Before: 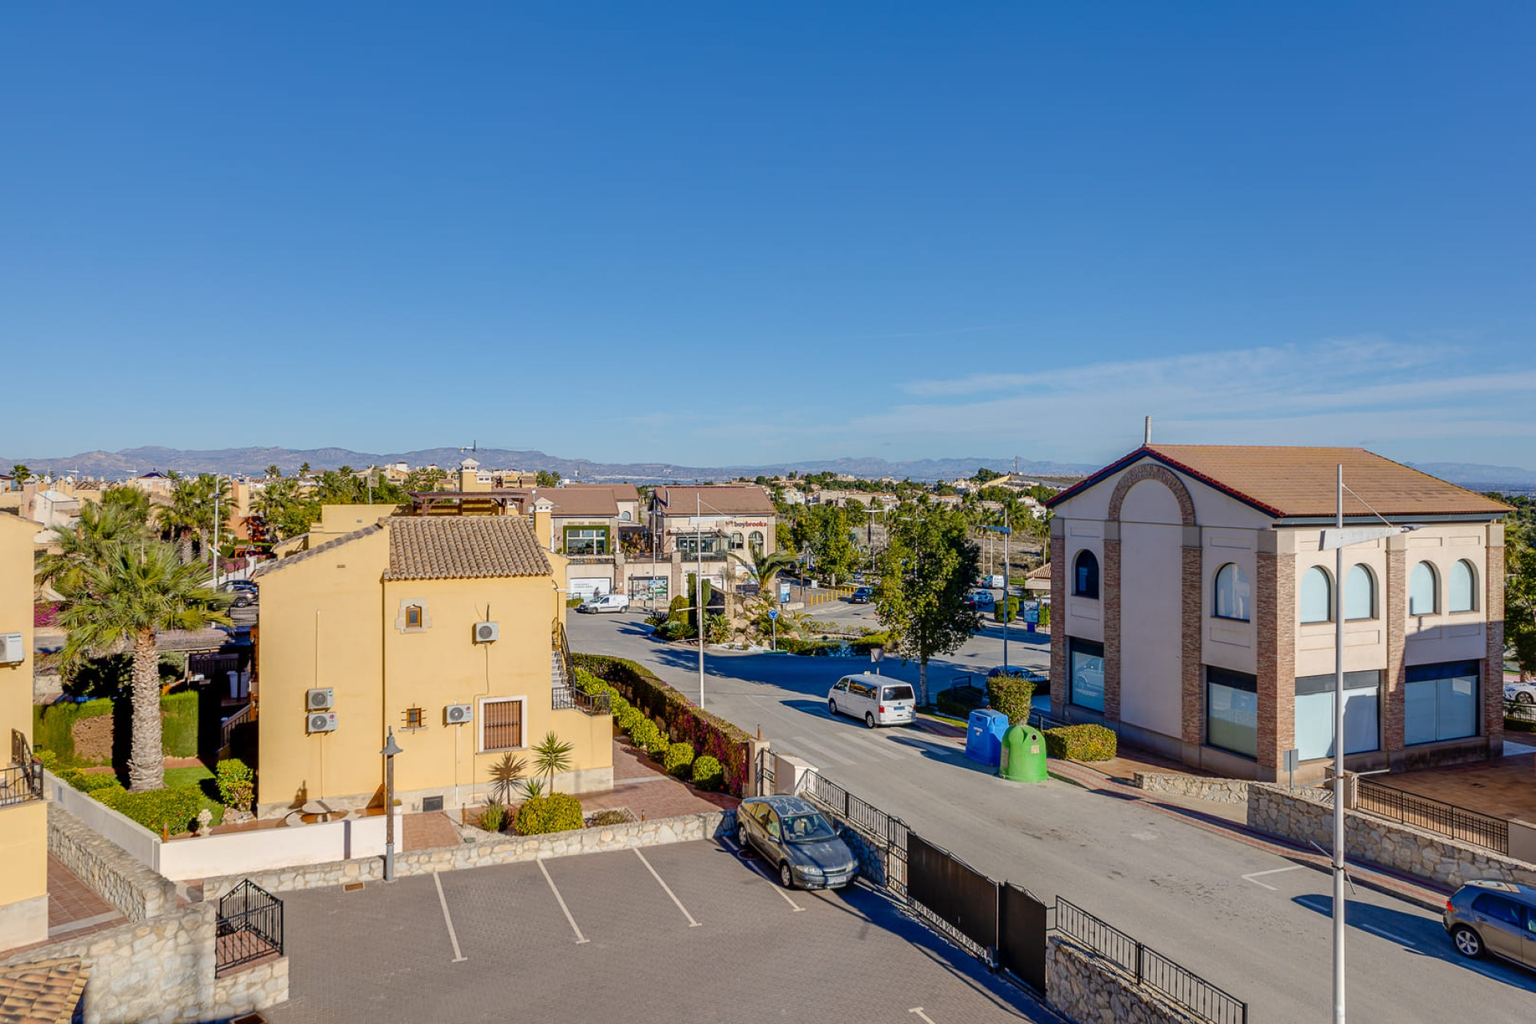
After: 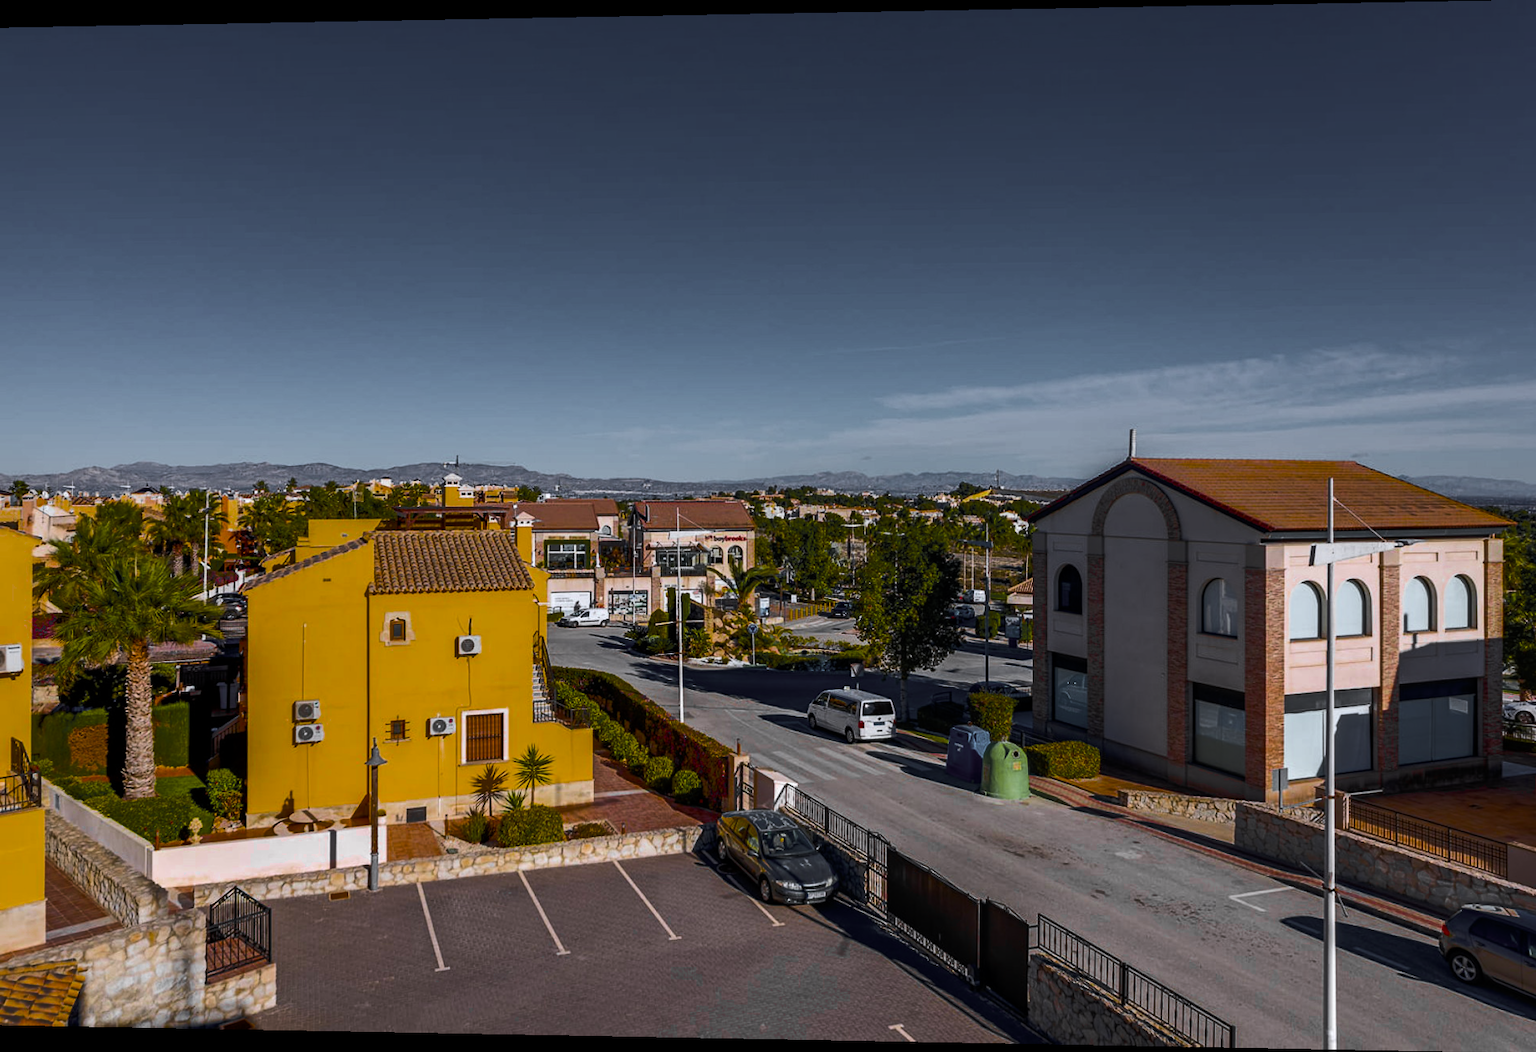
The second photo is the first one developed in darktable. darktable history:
color balance rgb: linear chroma grading › global chroma 40.15%, perceptual saturation grading › global saturation 60.58%, perceptual saturation grading › highlights 20.44%, perceptual saturation grading › shadows -50.36%, perceptual brilliance grading › highlights 2.19%, perceptual brilliance grading › mid-tones -50.36%, perceptual brilliance grading › shadows -50.36%
color calibration: illuminant as shot in camera, x 0.358, y 0.373, temperature 4628.91 K
color zones: curves: ch0 [(0.004, 0.388) (0.125, 0.392) (0.25, 0.404) (0.375, 0.5) (0.5, 0.5) (0.625, 0.5) (0.75, 0.5) (0.875, 0.5)]; ch1 [(0, 0.5) (0.125, 0.5) (0.25, 0.5) (0.375, 0.124) (0.524, 0.124) (0.645, 0.128) (0.789, 0.132) (0.914, 0.096) (0.998, 0.068)]
rotate and perspective: lens shift (horizontal) -0.055, automatic cropping off
